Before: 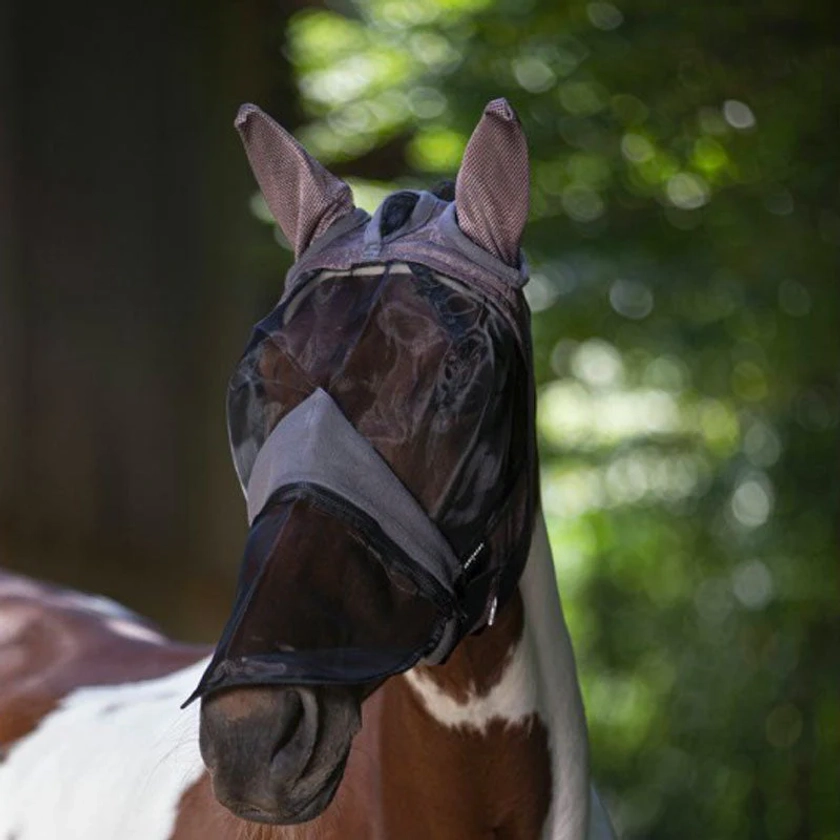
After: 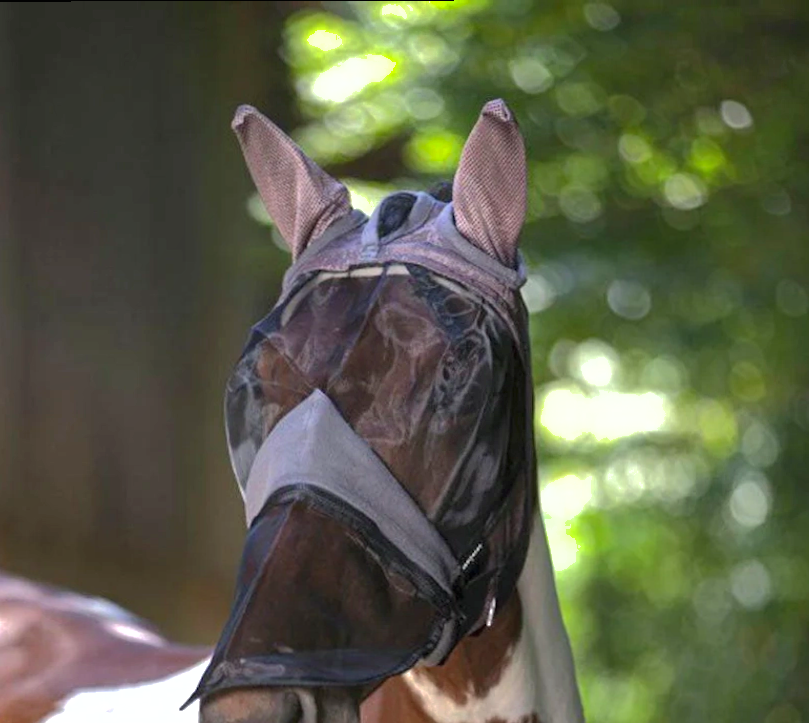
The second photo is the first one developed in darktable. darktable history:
exposure: black level correction 0, exposure 0.947 EV, compensate highlight preservation false
crop and rotate: angle 0.15°, left 0.379%, right 3.493%, bottom 14.11%
shadows and highlights: shadows 39.87, highlights -59.87
